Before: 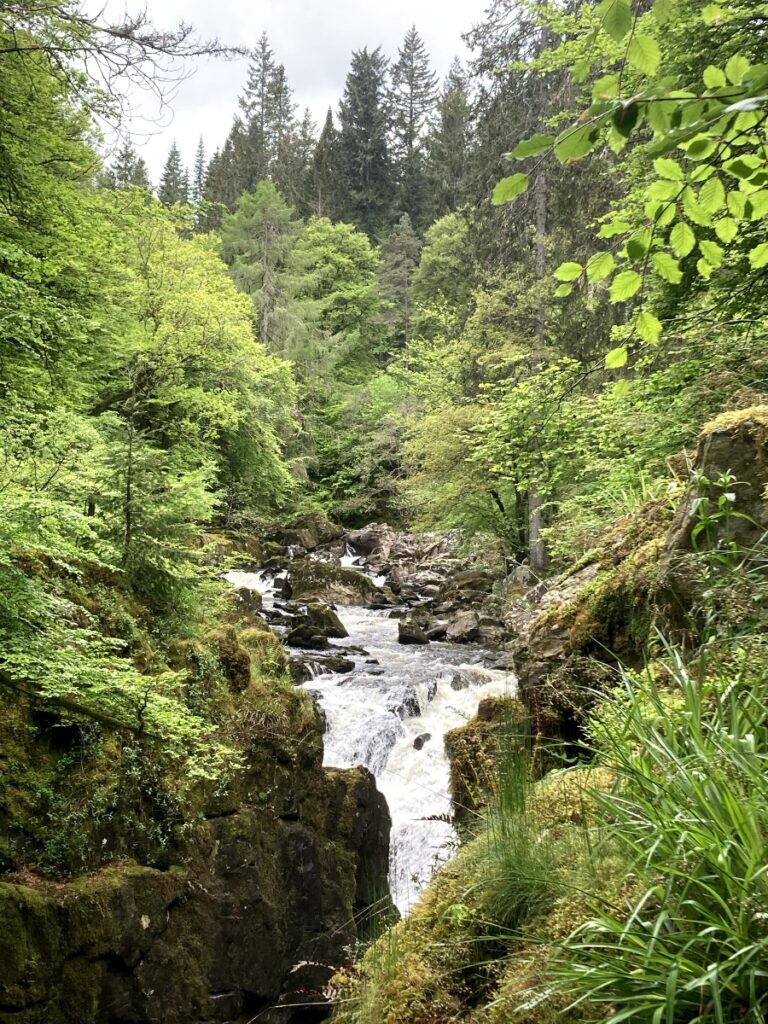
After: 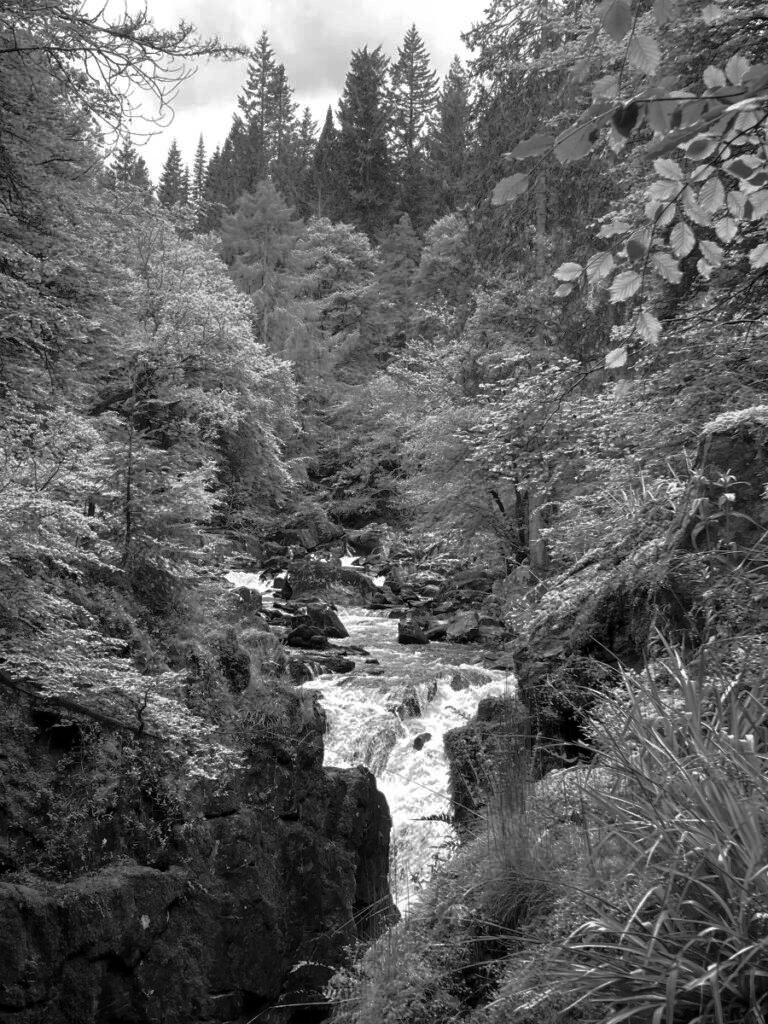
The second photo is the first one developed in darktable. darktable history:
base curve: curves: ch0 [(0, 0) (0.841, 0.609) (1, 1)]
monochrome: size 1
